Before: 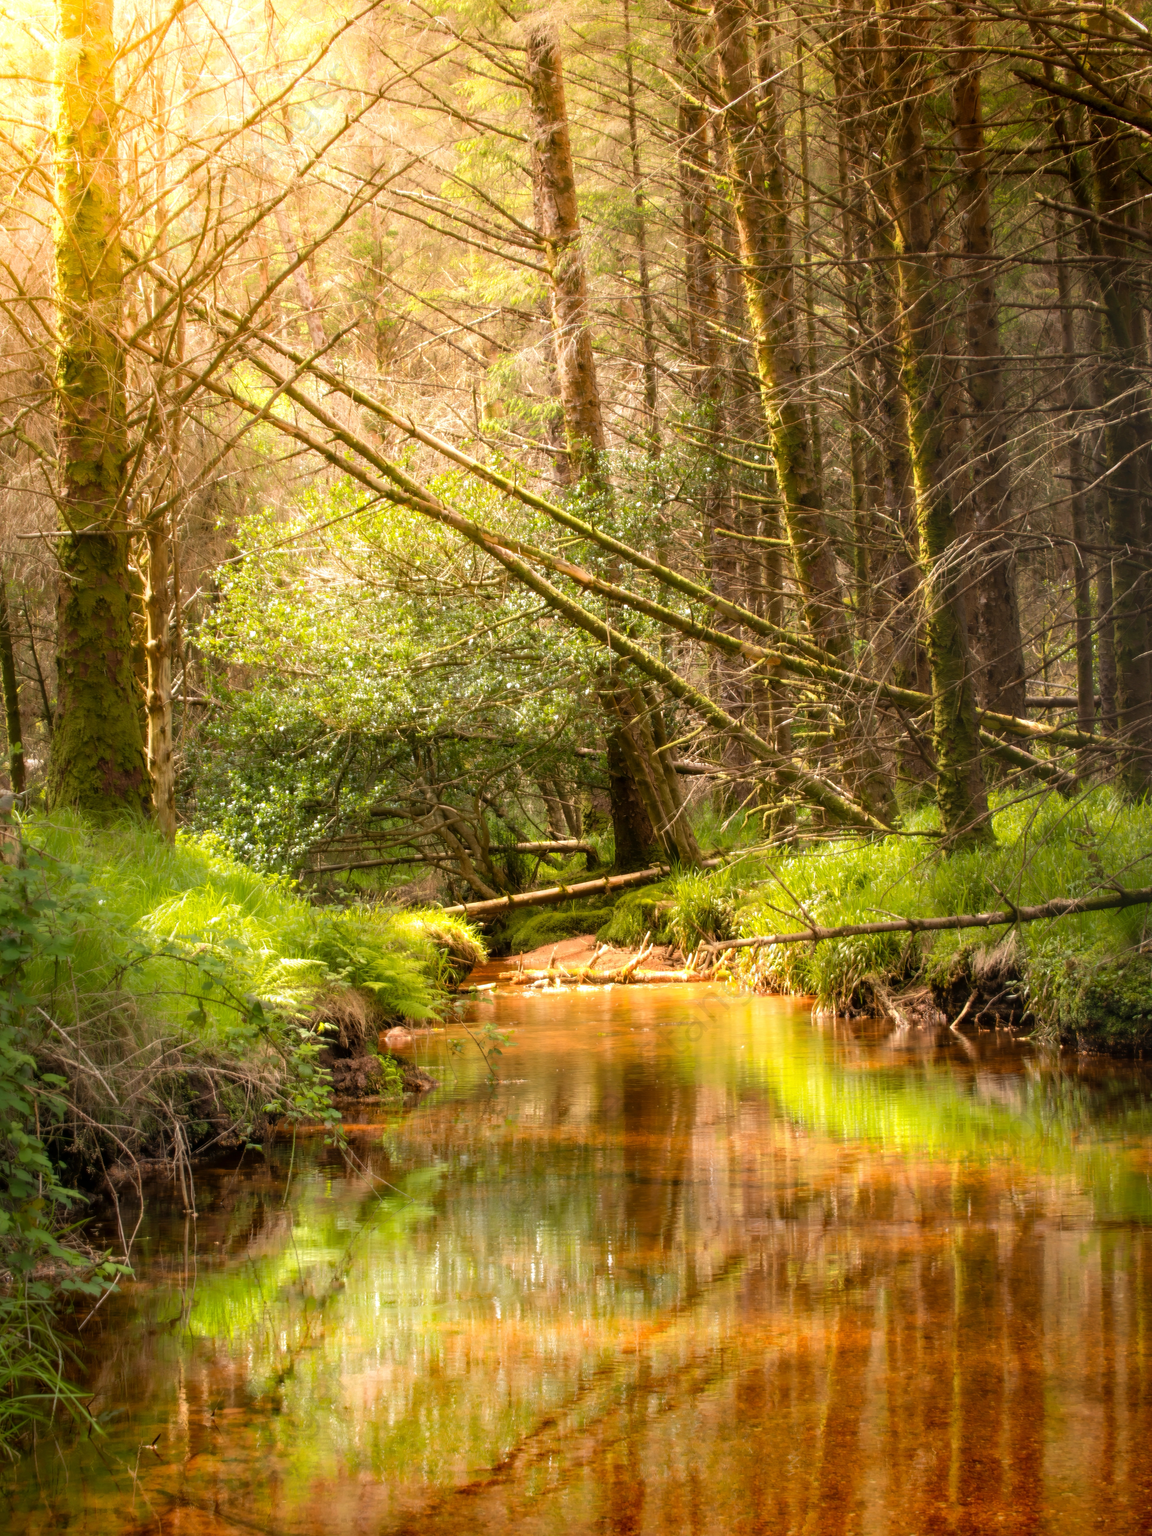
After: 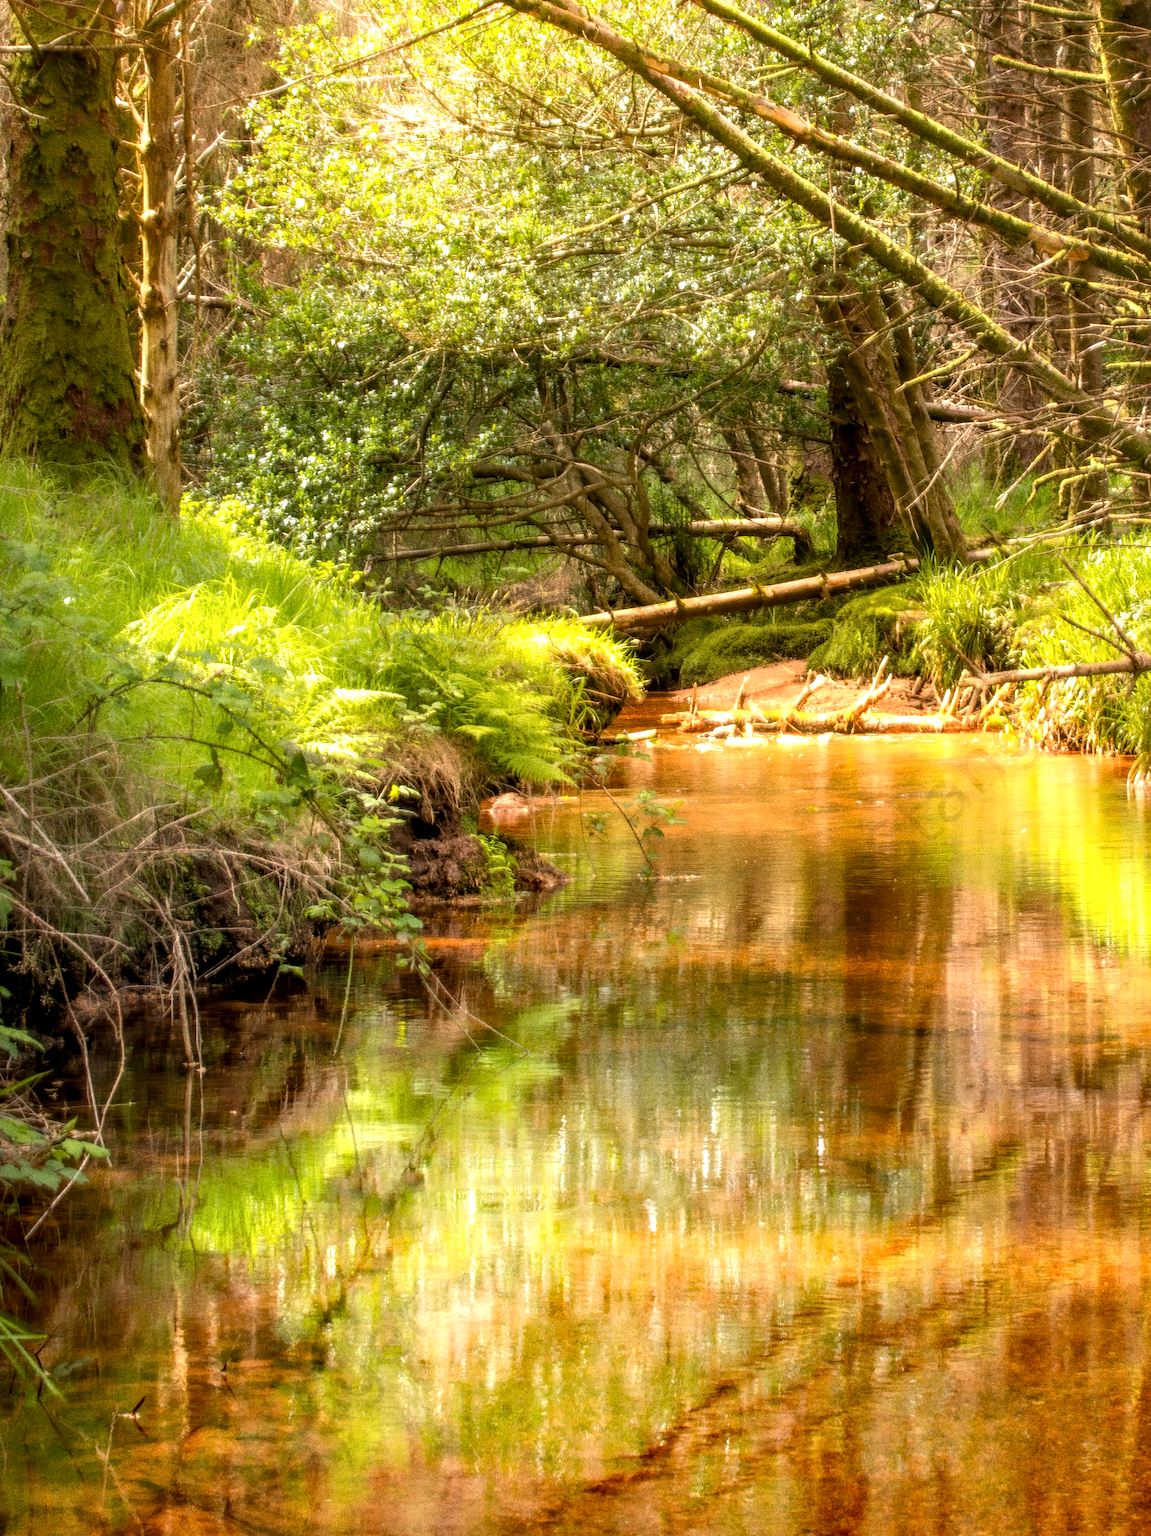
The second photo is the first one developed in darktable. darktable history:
crop and rotate: angle -0.82°, left 3.85%, top 31.828%, right 27.992%
local contrast: on, module defaults
grain: coarseness 9.61 ISO, strength 35.62%
exposure: black level correction 0.001, exposure 0.3 EV, compensate highlight preservation false
